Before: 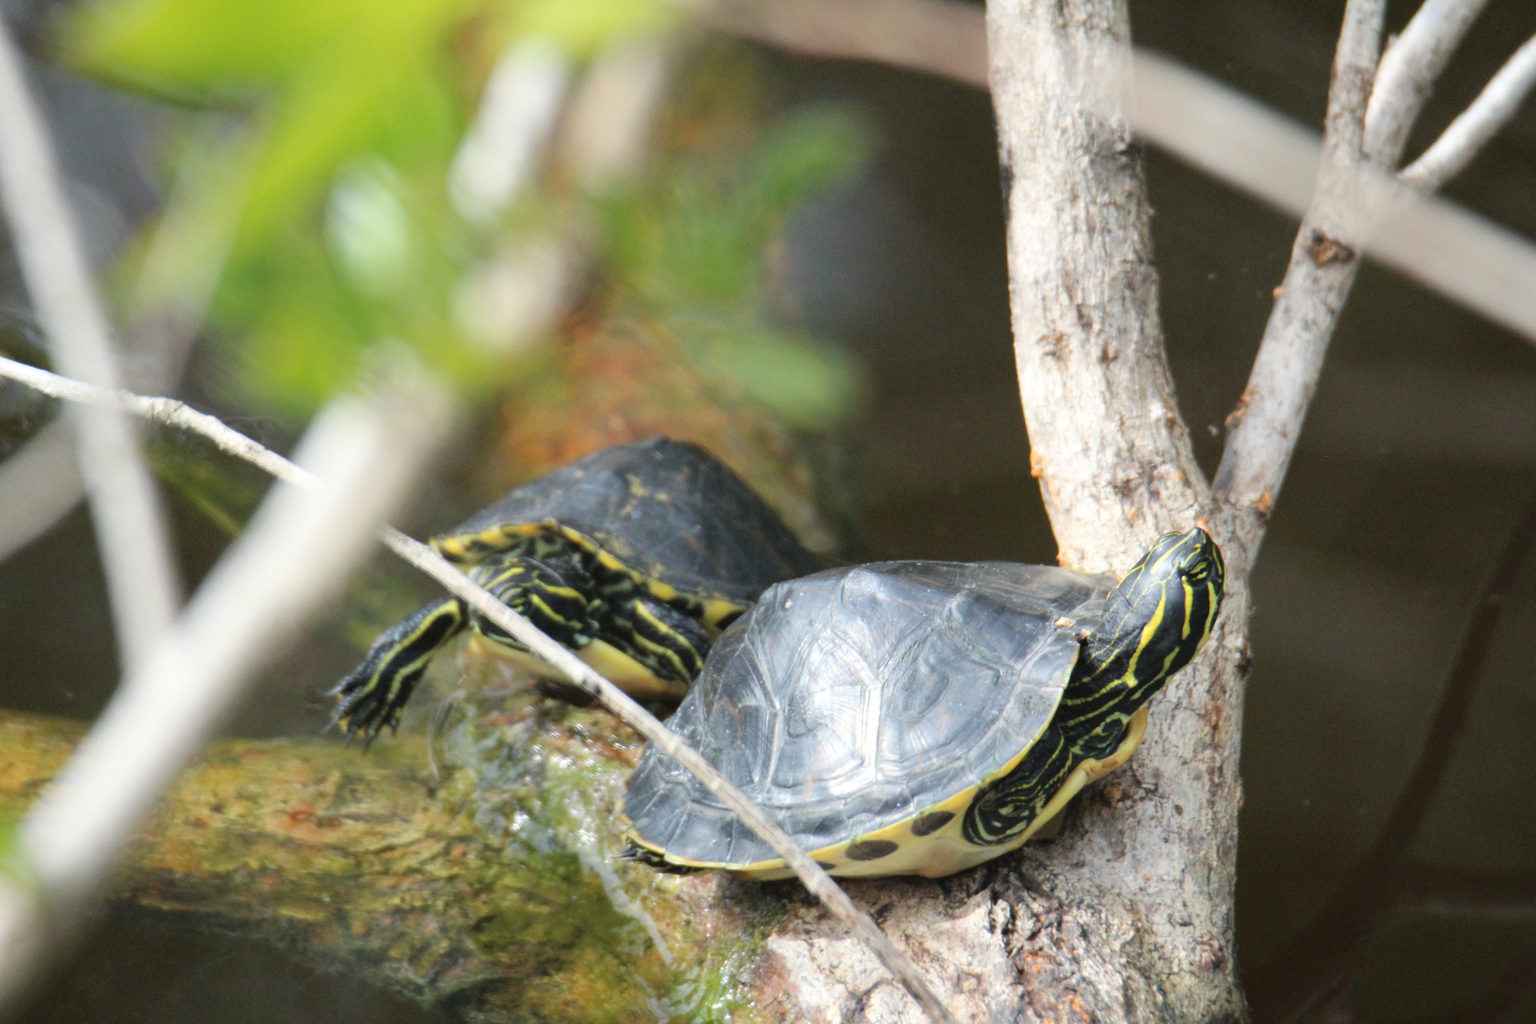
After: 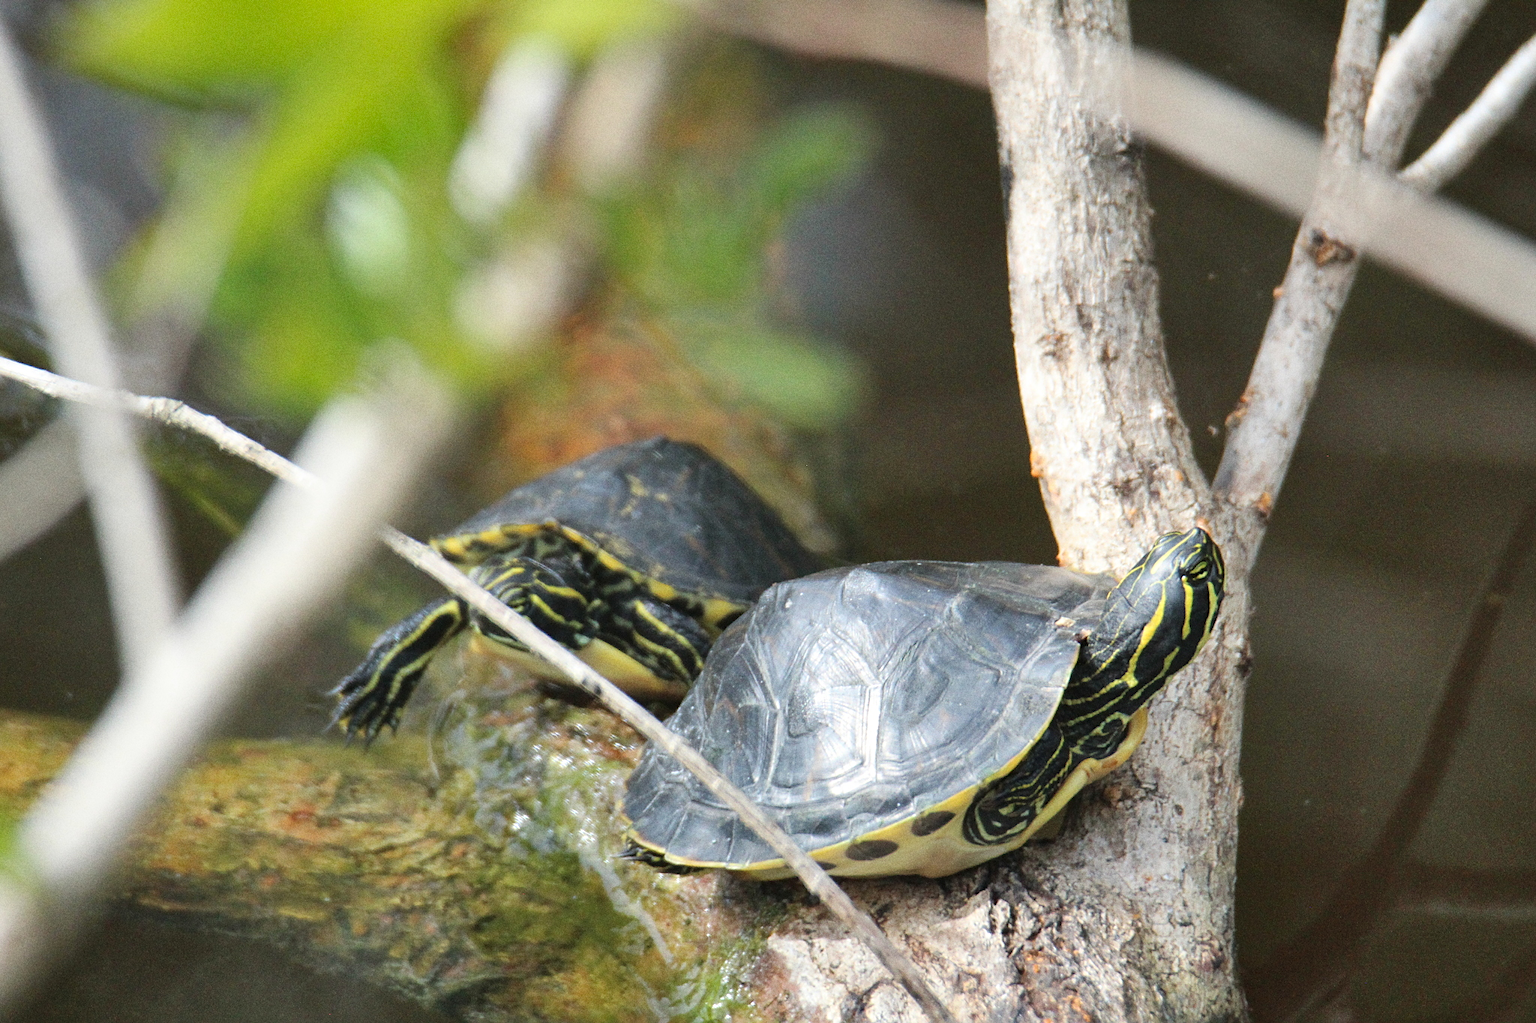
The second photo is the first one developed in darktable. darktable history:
shadows and highlights: soften with gaussian
grain: on, module defaults
sharpen: on, module defaults
